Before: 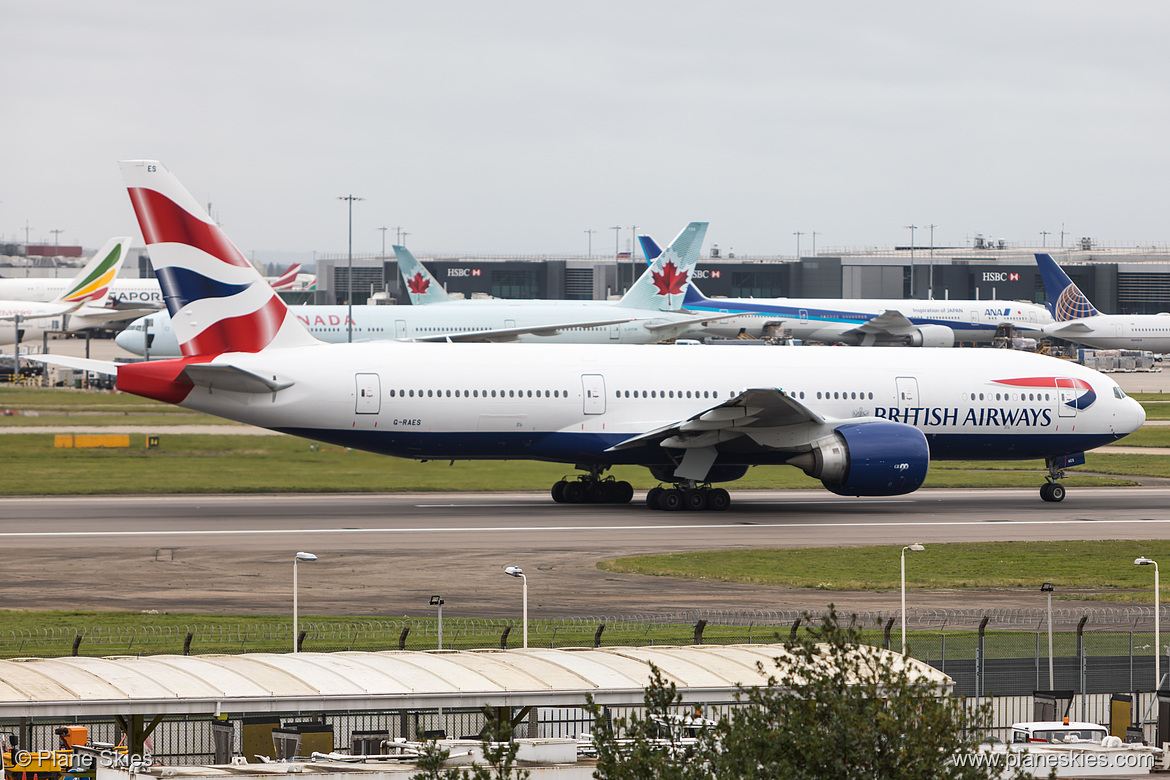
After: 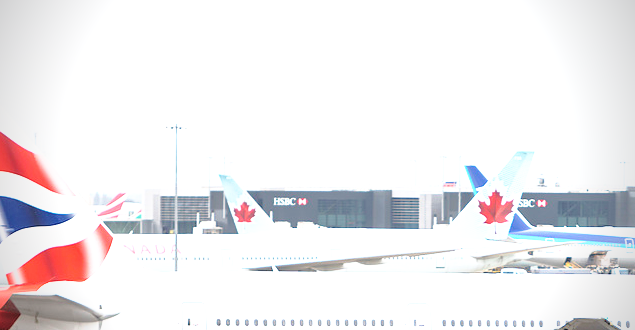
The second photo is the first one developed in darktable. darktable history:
crop: left 14.944%, top 9.216%, right 30.767%, bottom 48.401%
shadows and highlights: shadows 9.09, white point adjustment 1.04, highlights -39.26
tone curve: curves: ch0 [(0, 0) (0.003, 0.022) (0.011, 0.025) (0.025, 0.032) (0.044, 0.055) (0.069, 0.089) (0.1, 0.133) (0.136, 0.18) (0.177, 0.231) (0.224, 0.291) (0.277, 0.35) (0.335, 0.42) (0.399, 0.496) (0.468, 0.561) (0.543, 0.632) (0.623, 0.706) (0.709, 0.783) (0.801, 0.865) (0.898, 0.947) (1, 1)], color space Lab, independent channels, preserve colors none
exposure: exposure 1 EV, compensate highlight preservation false
base curve: curves: ch0 [(0, 0) (0.028, 0.03) (0.121, 0.232) (0.46, 0.748) (0.859, 0.968) (1, 1)], preserve colors none
vignetting: brightness -0.581, saturation -0.121
